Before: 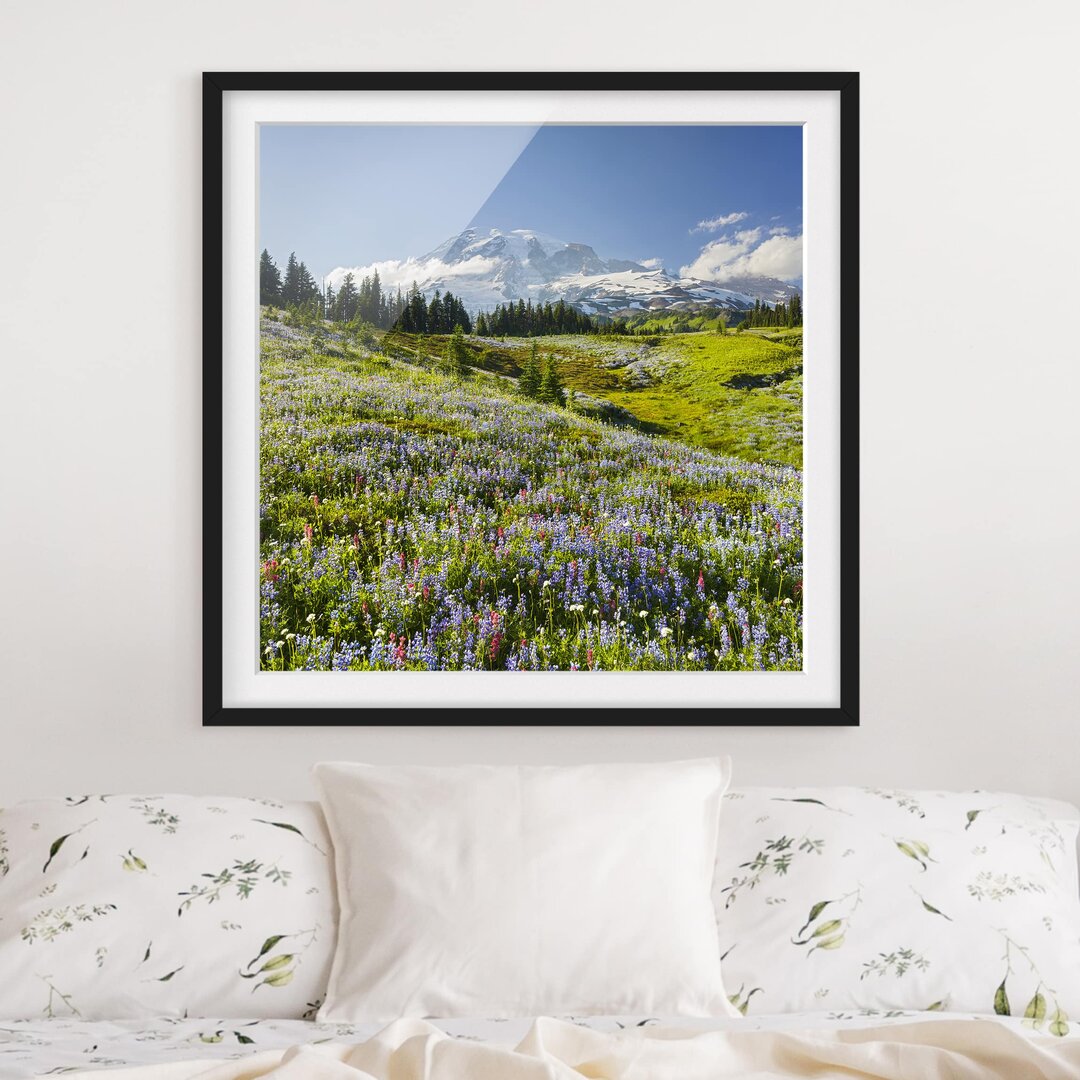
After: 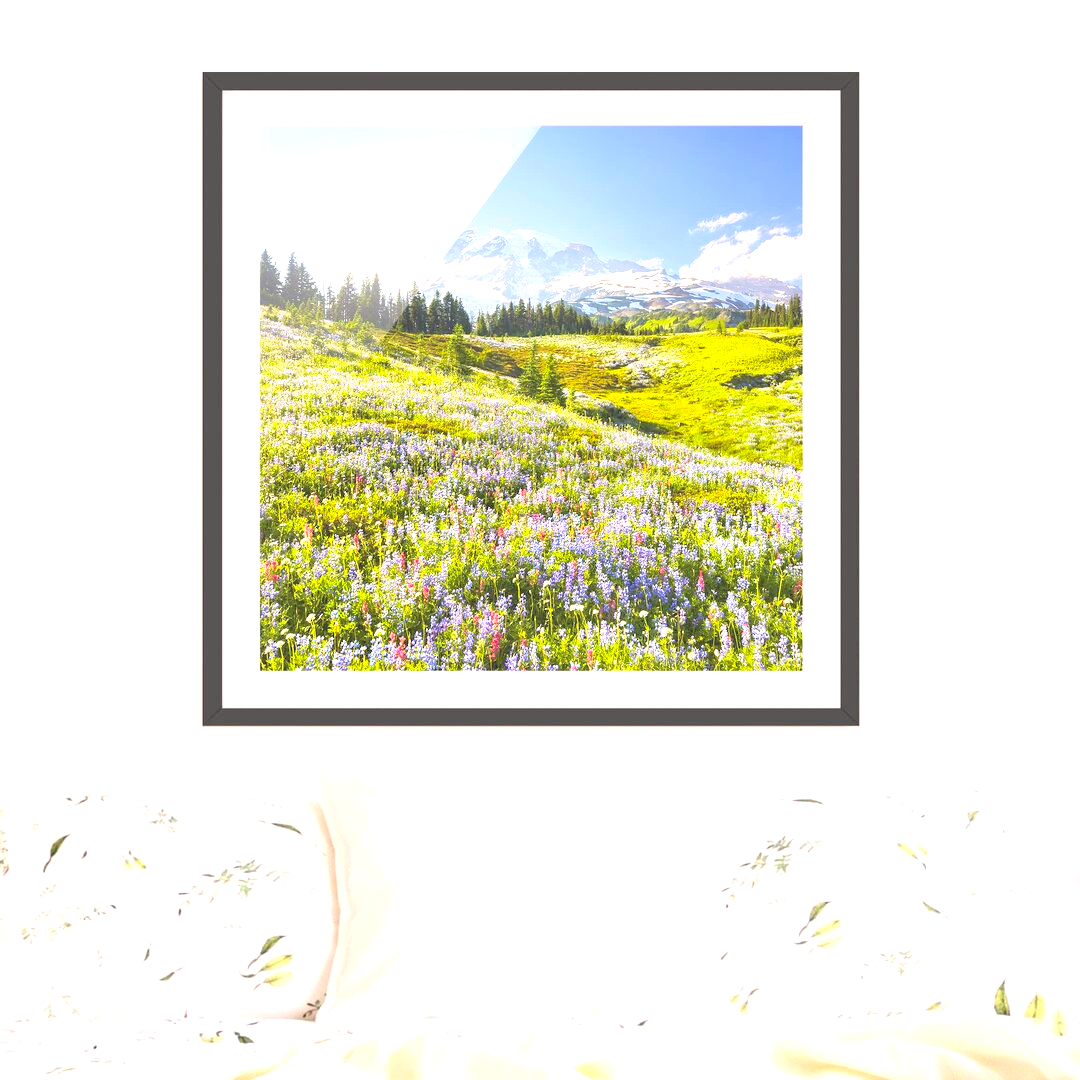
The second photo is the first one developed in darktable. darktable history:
tone equalizer: mask exposure compensation -0.507 EV
contrast brightness saturation: brightness 0.283
exposure: exposure 1.208 EV, compensate highlight preservation false
color correction: highlights a* 3.47, highlights b* 2.09, saturation 1.24
